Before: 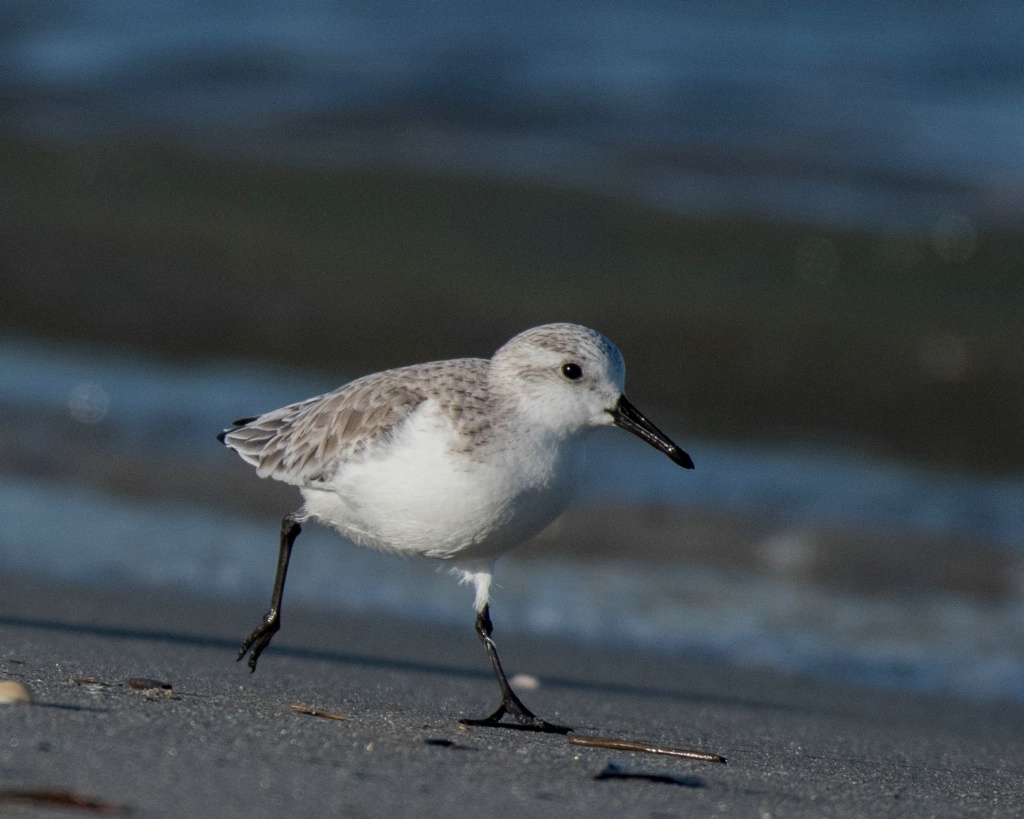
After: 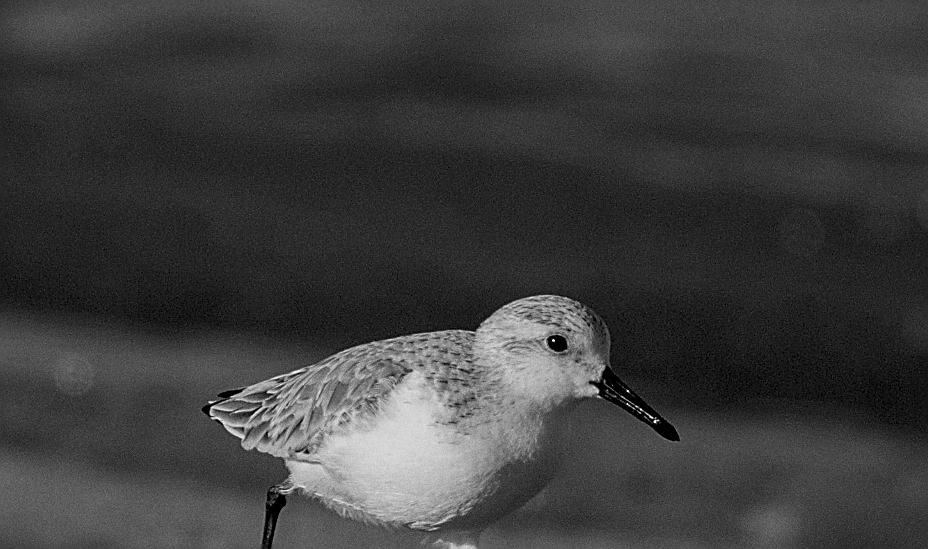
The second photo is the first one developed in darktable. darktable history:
grain: coarseness 22.88 ISO
crop: left 1.509%, top 3.452%, right 7.696%, bottom 28.452%
exposure: black level correction 0.01, exposure 0.014 EV, compensate highlight preservation false
monochrome: on, module defaults
sharpen: radius 1.685, amount 1.294
white balance: red 0.967, blue 1.049
velvia: strength 45%
color zones: curves: ch0 [(0, 0.447) (0.184, 0.543) (0.323, 0.476) (0.429, 0.445) (0.571, 0.443) (0.714, 0.451) (0.857, 0.452) (1, 0.447)]; ch1 [(0, 0.464) (0.176, 0.46) (0.287, 0.177) (0.429, 0.002) (0.571, 0) (0.714, 0) (0.857, 0) (1, 0.464)], mix 20%
